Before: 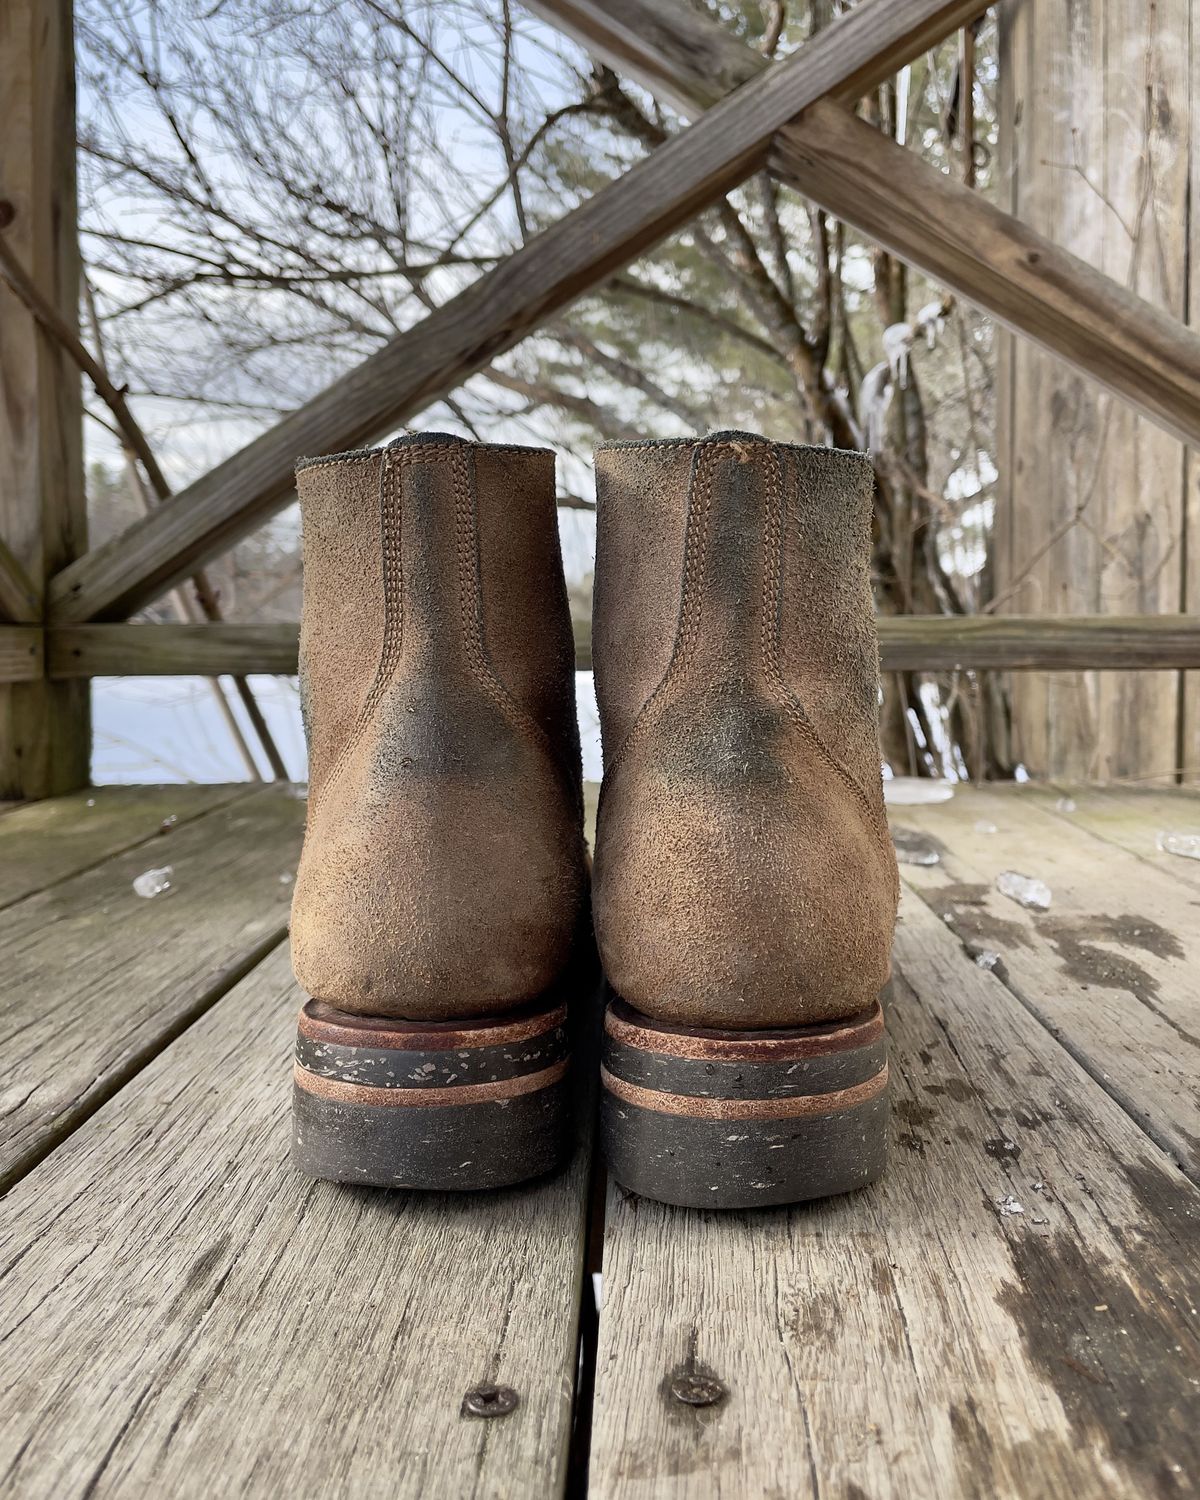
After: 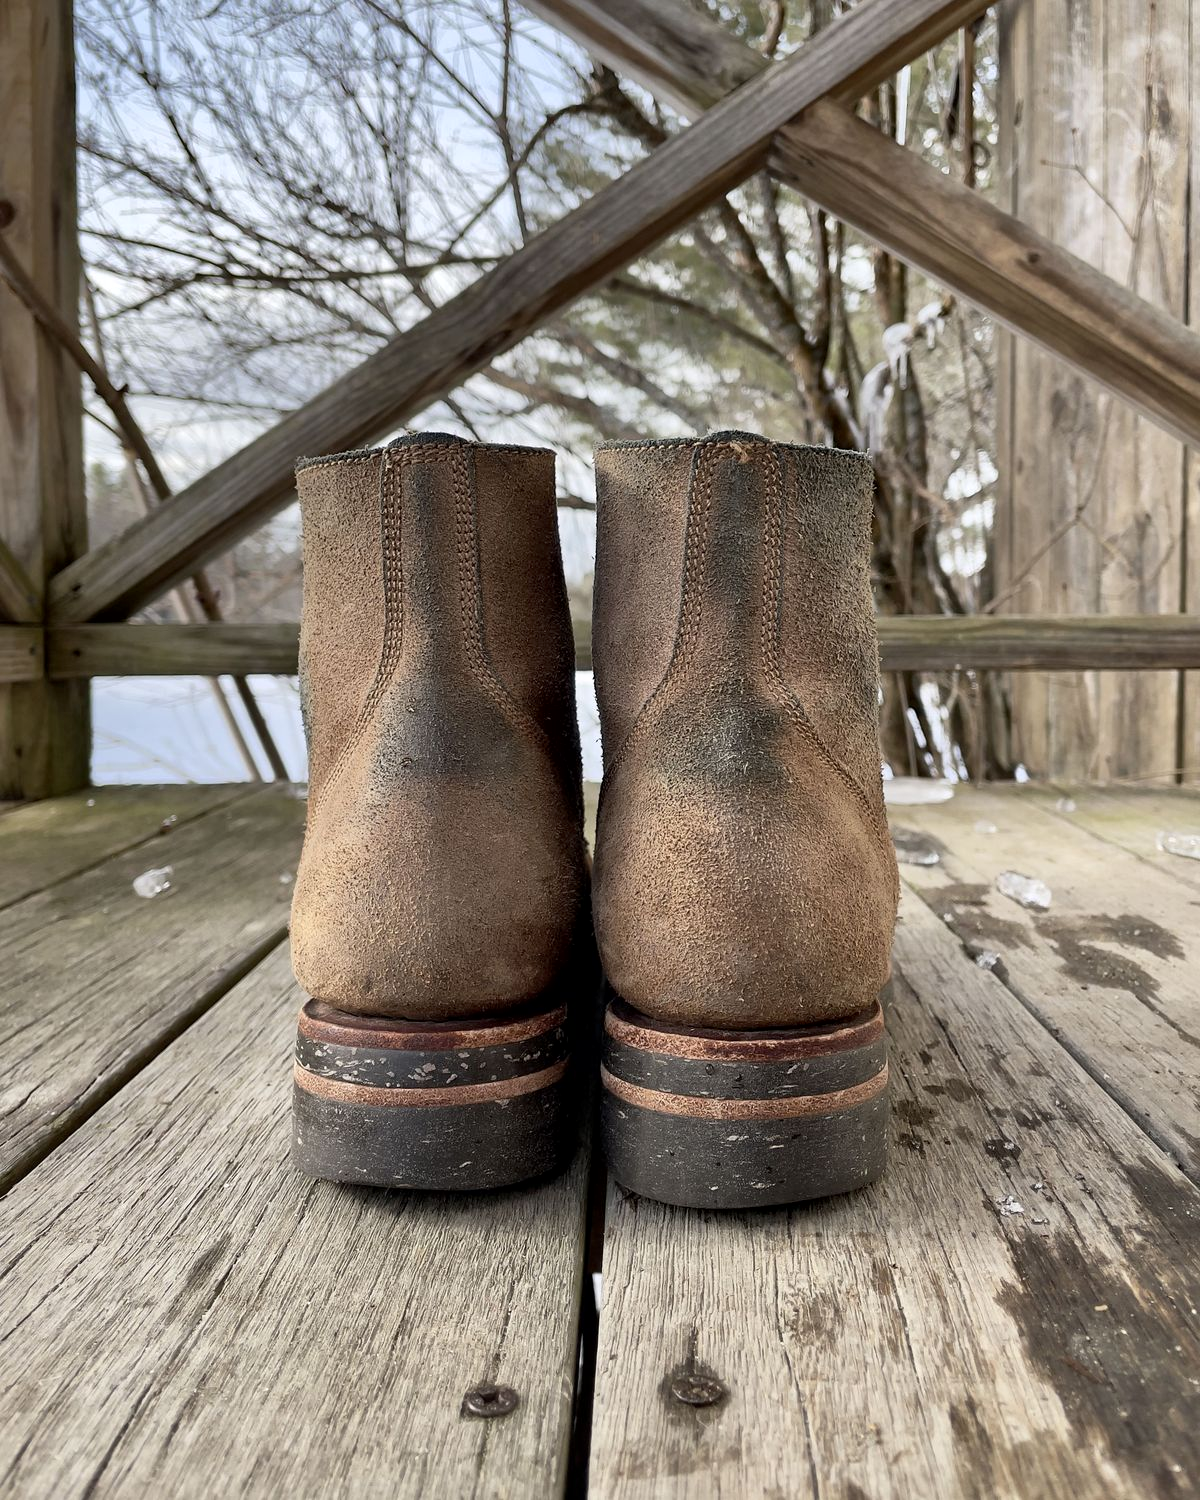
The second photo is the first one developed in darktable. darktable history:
white balance: emerald 1
local contrast: mode bilateral grid, contrast 20, coarseness 50, detail 120%, midtone range 0.2
